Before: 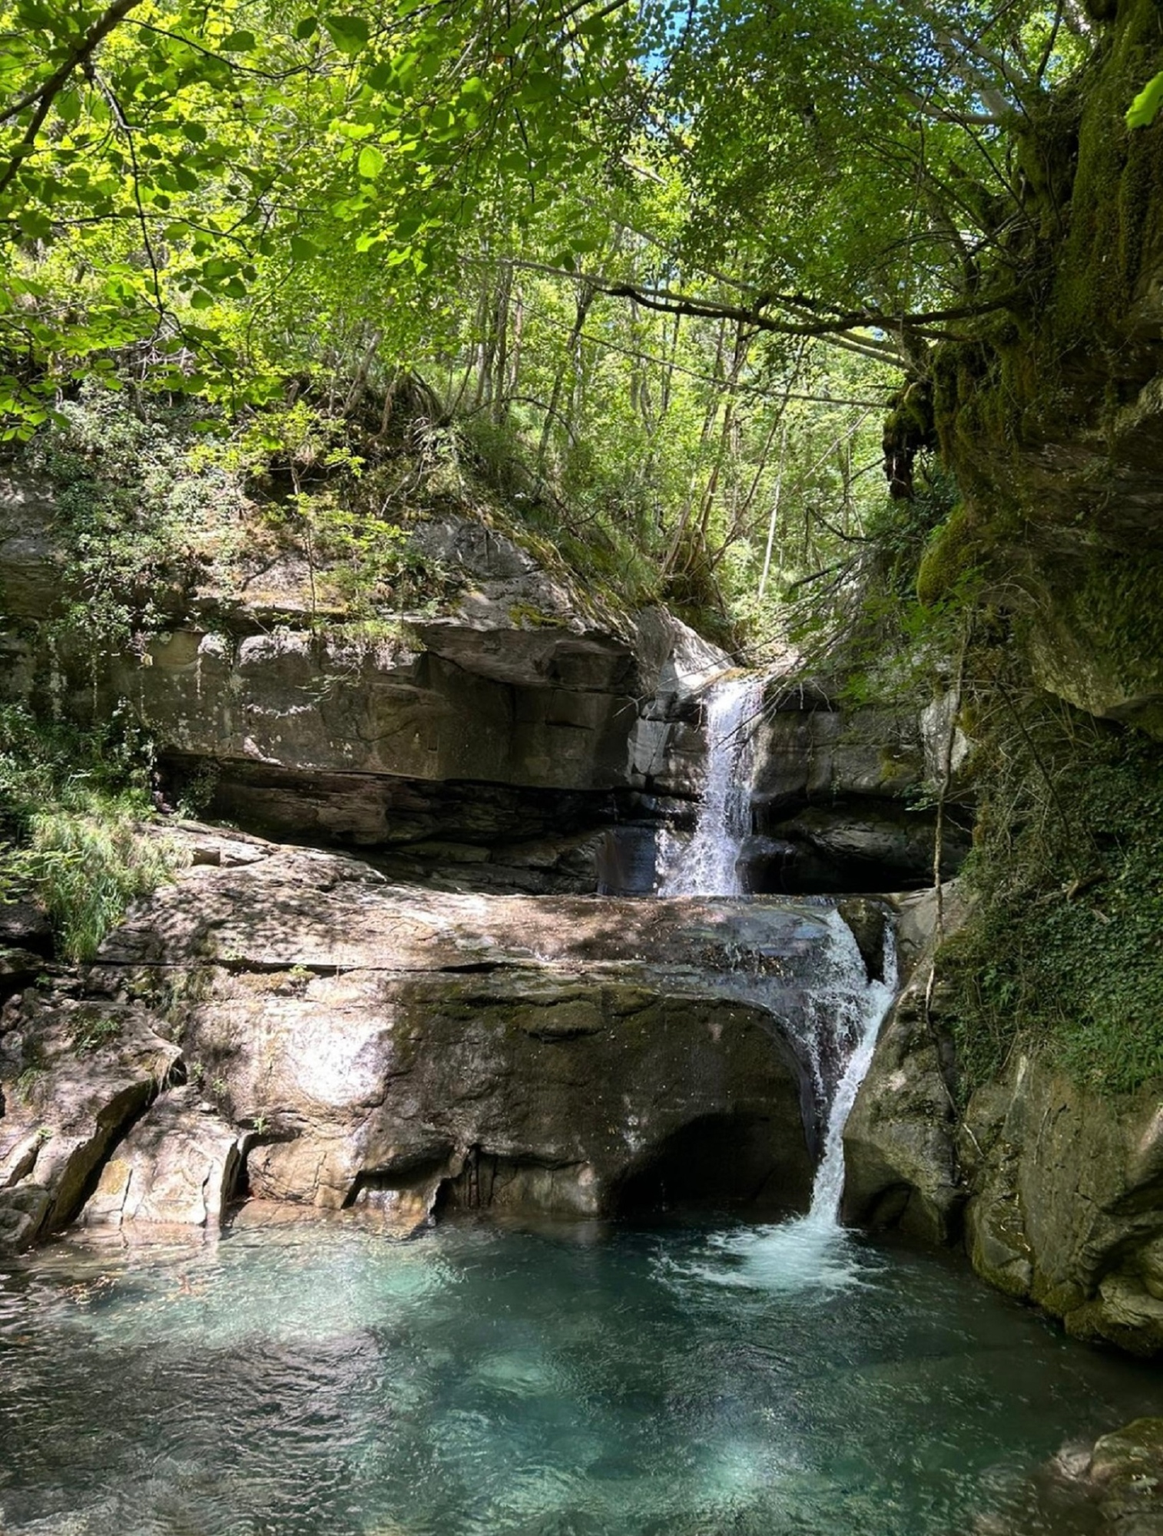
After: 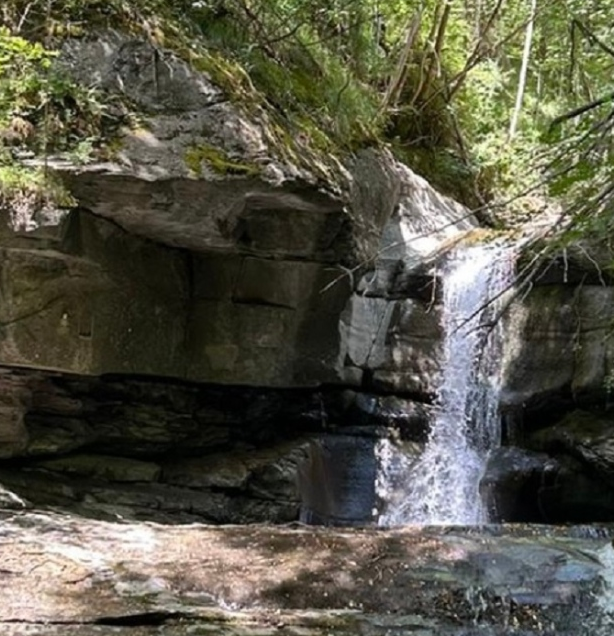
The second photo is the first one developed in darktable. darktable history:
crop: left 31.63%, top 32.057%, right 27.763%, bottom 36.105%
